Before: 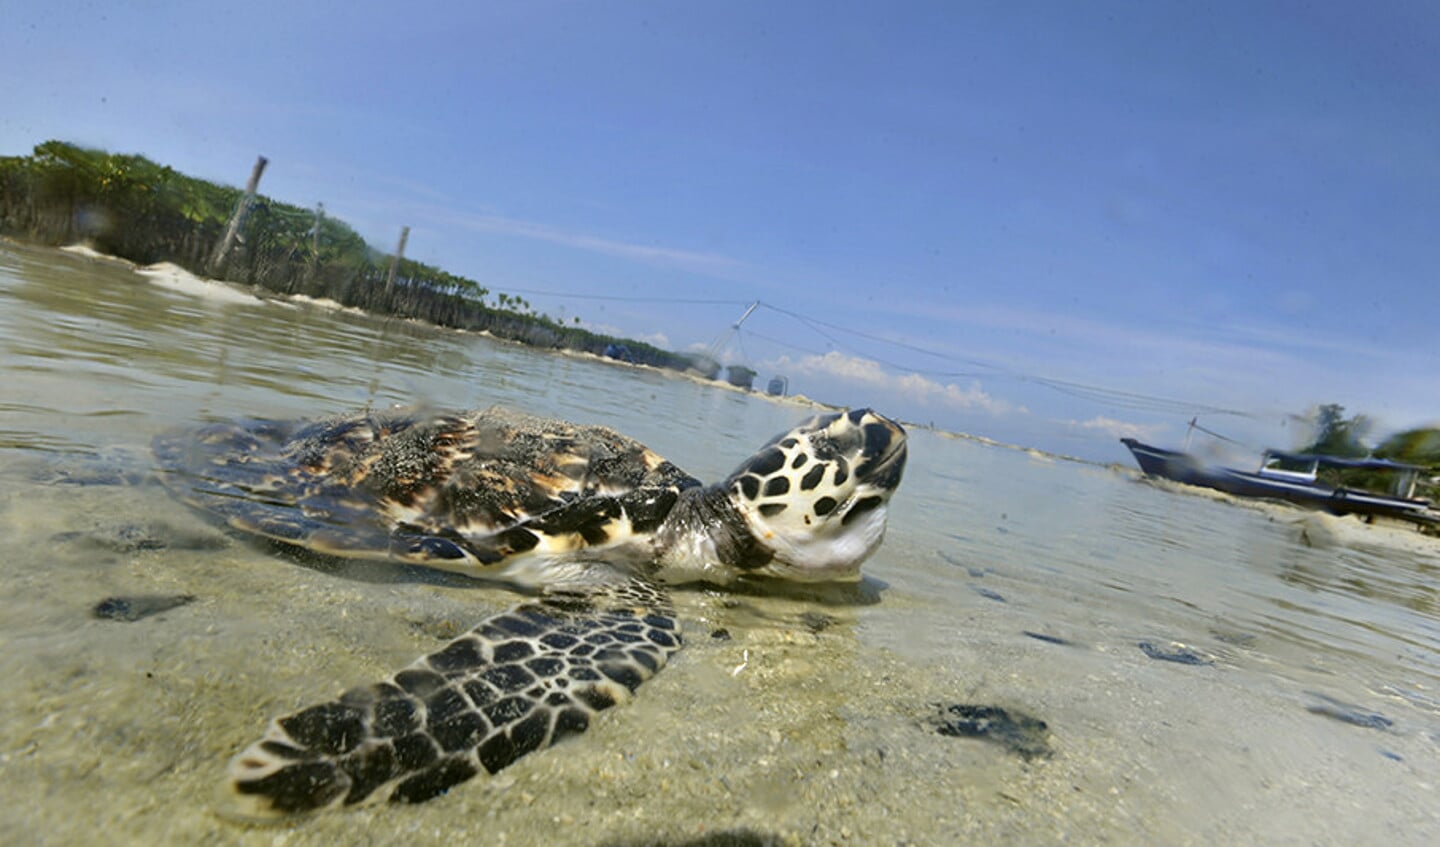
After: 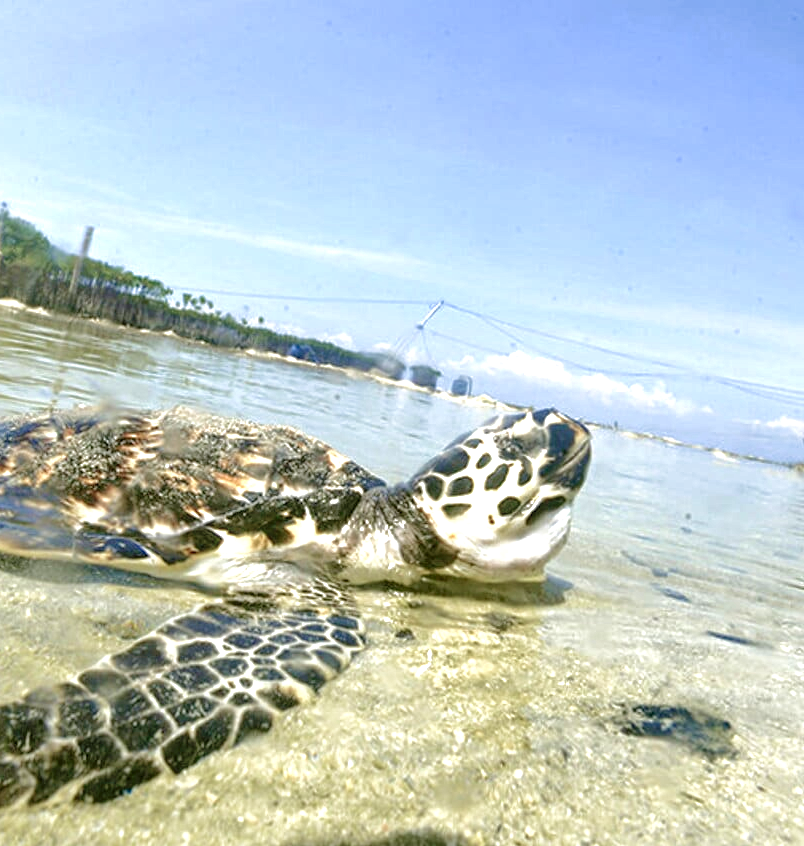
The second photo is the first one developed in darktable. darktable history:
velvia: on, module defaults
levels: levels [0.008, 0.318, 0.836]
tone equalizer: -8 EV 0.001 EV, -7 EV -0.001 EV, -6 EV 0.005 EV, -5 EV -0.019 EV, -4 EV -0.092 EV, -3 EV -0.165 EV, -2 EV 0.25 EV, -1 EV 0.726 EV, +0 EV 0.506 EV, edges refinement/feathering 500, mask exposure compensation -1.57 EV, preserve details no
local contrast: detail 130%
crop: left 21.99%, right 22.137%, bottom 0.002%
color balance rgb: perceptual saturation grading › global saturation -32.149%, global vibrance 11.424%, contrast 4.841%
shadows and highlights: radius 126.87, shadows 30.42, highlights -30.83, low approximation 0.01, soften with gaussian
